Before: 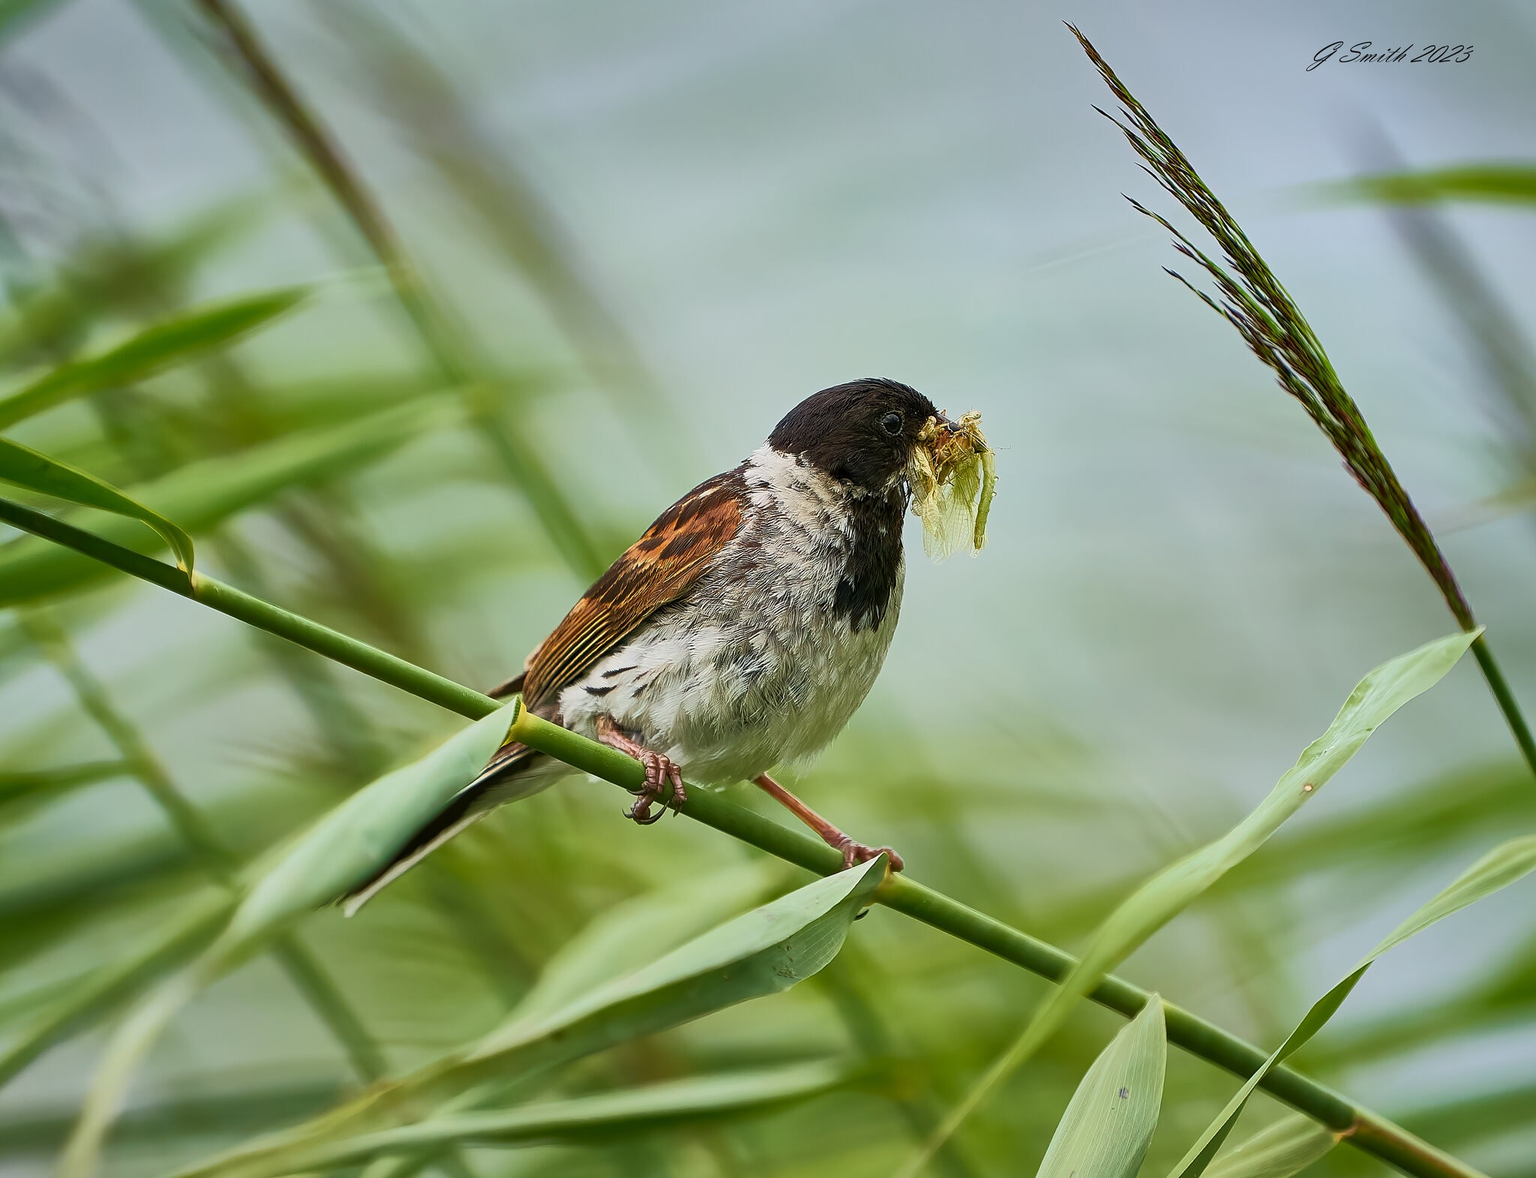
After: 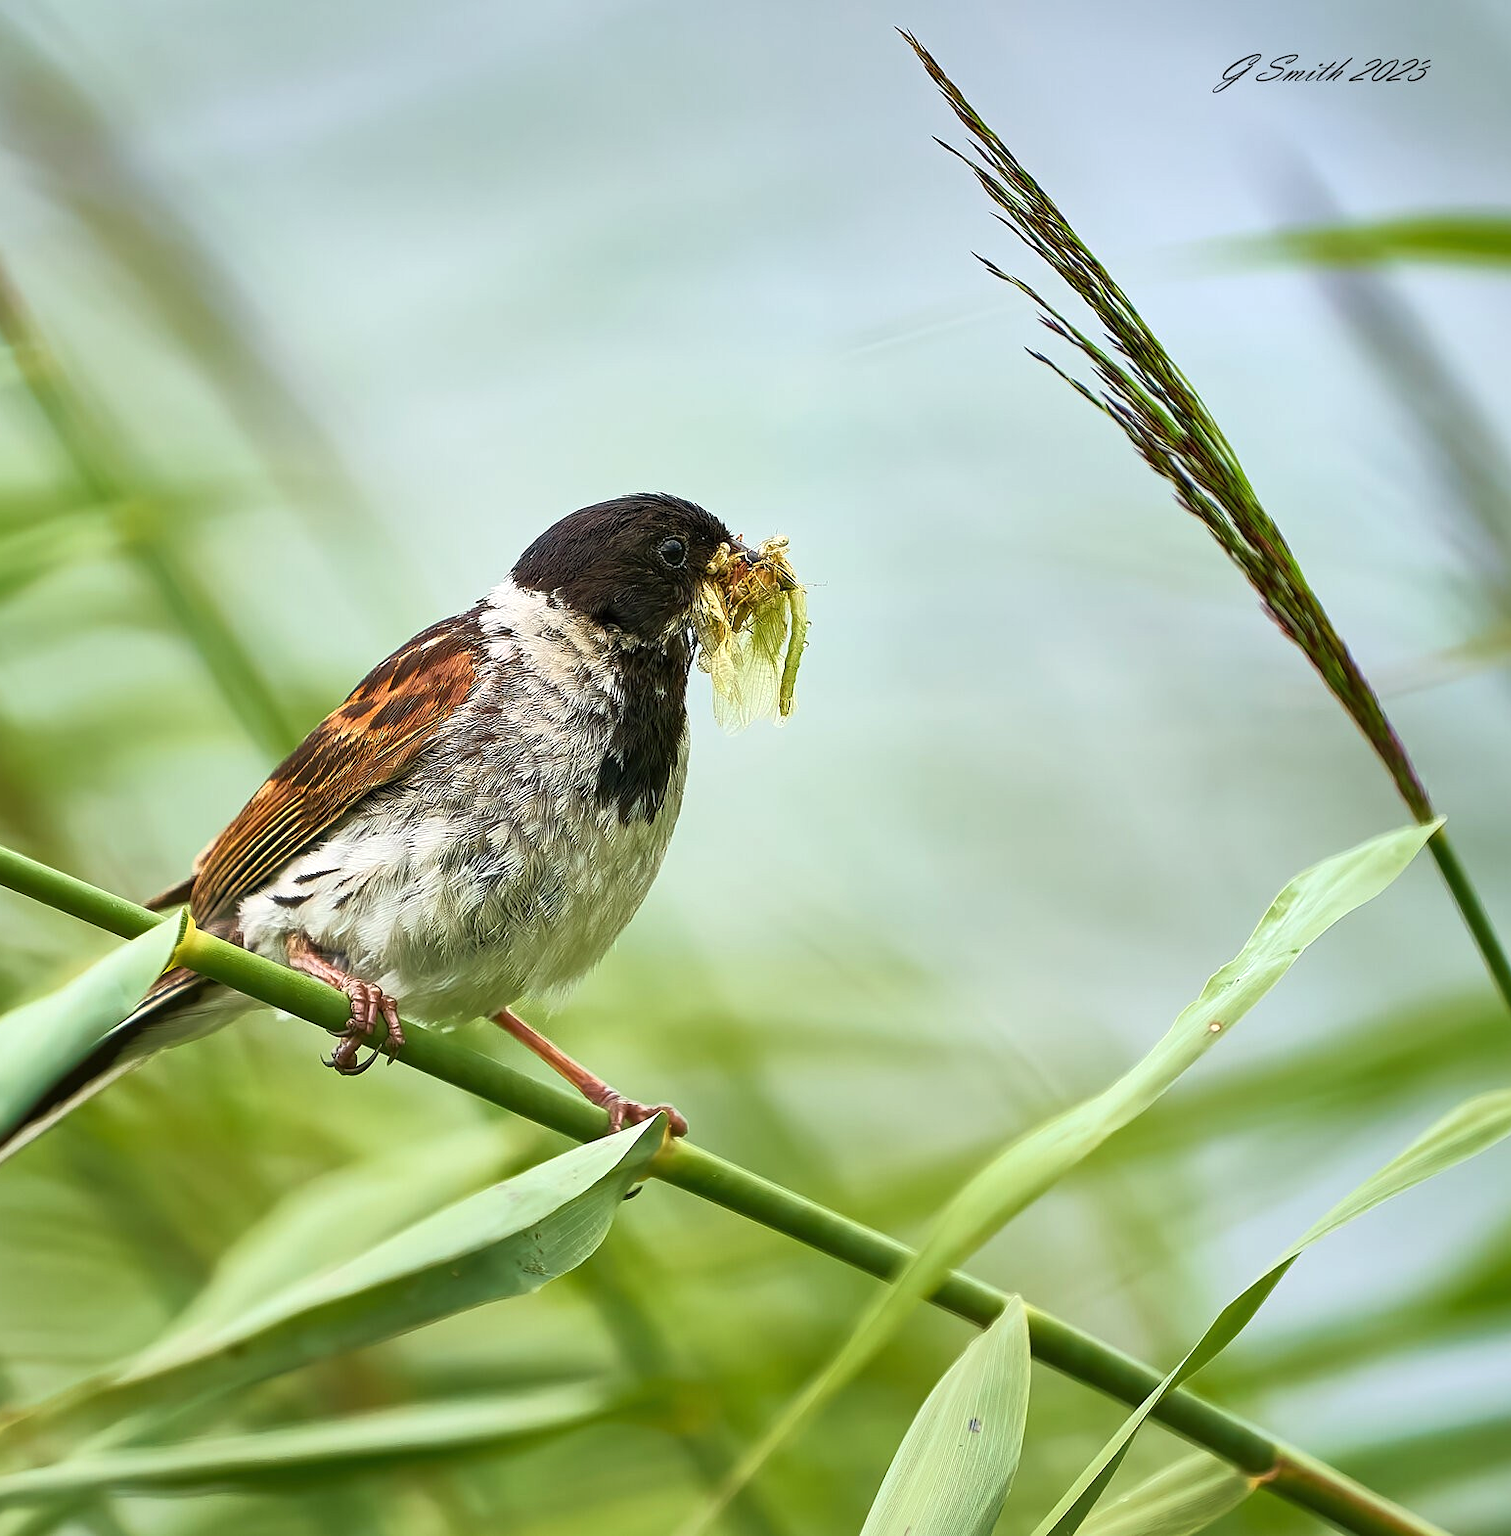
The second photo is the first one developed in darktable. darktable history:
exposure: black level correction 0, exposure 0.499 EV, compensate highlight preservation false
crop and rotate: left 24.542%
